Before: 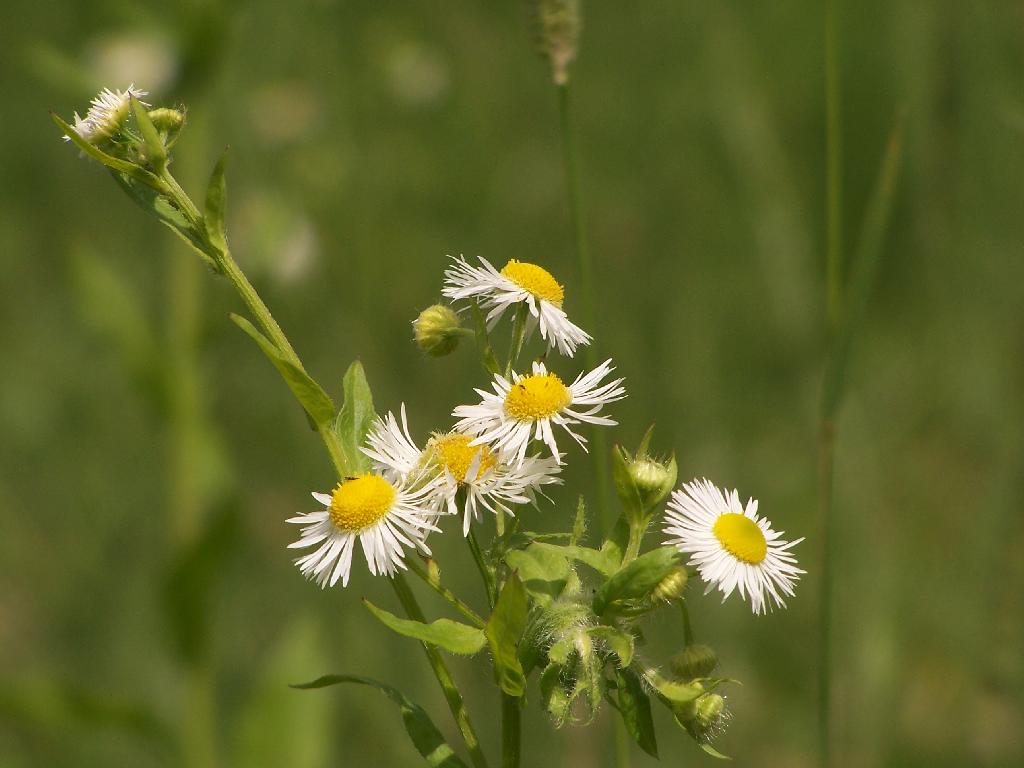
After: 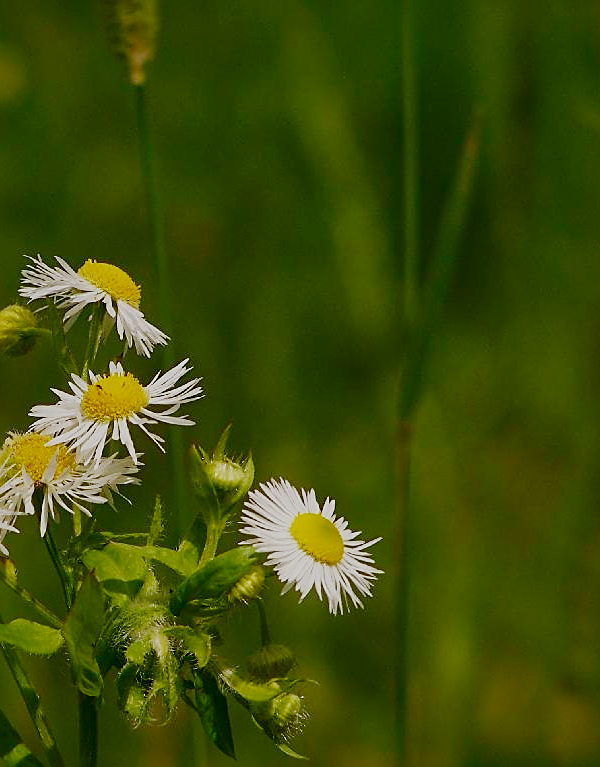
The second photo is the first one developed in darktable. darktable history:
crop: left 41.402%
shadows and highlights: on, module defaults
sharpen: amount 0.575
filmic rgb: black relative exposure -16 EV, white relative exposure 5.31 EV, hardness 5.9, contrast 1.25, preserve chrominance no, color science v5 (2021)
contrast brightness saturation: brightness -0.25, saturation 0.2
